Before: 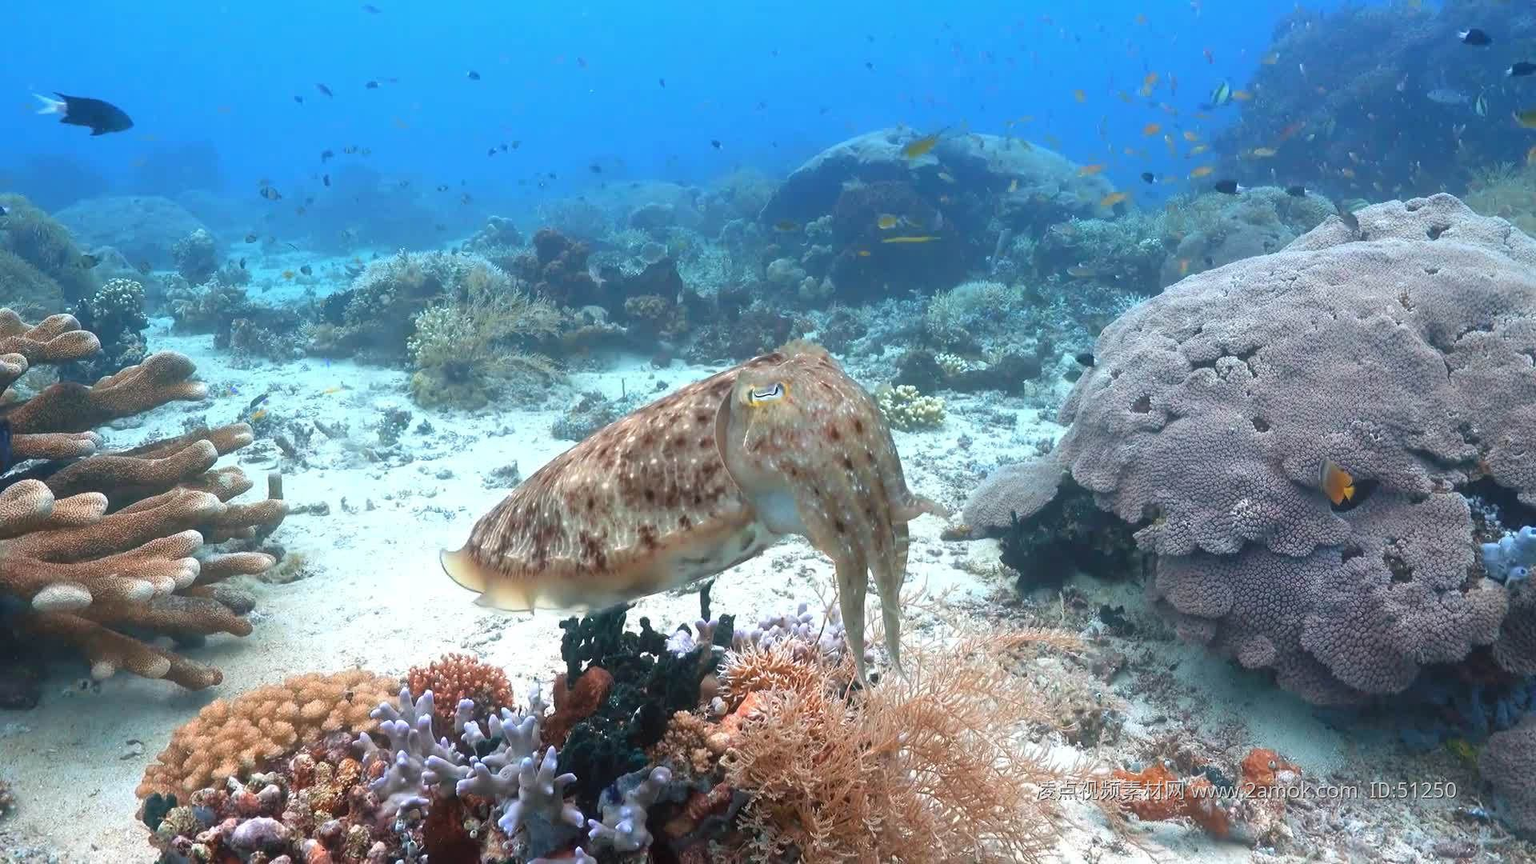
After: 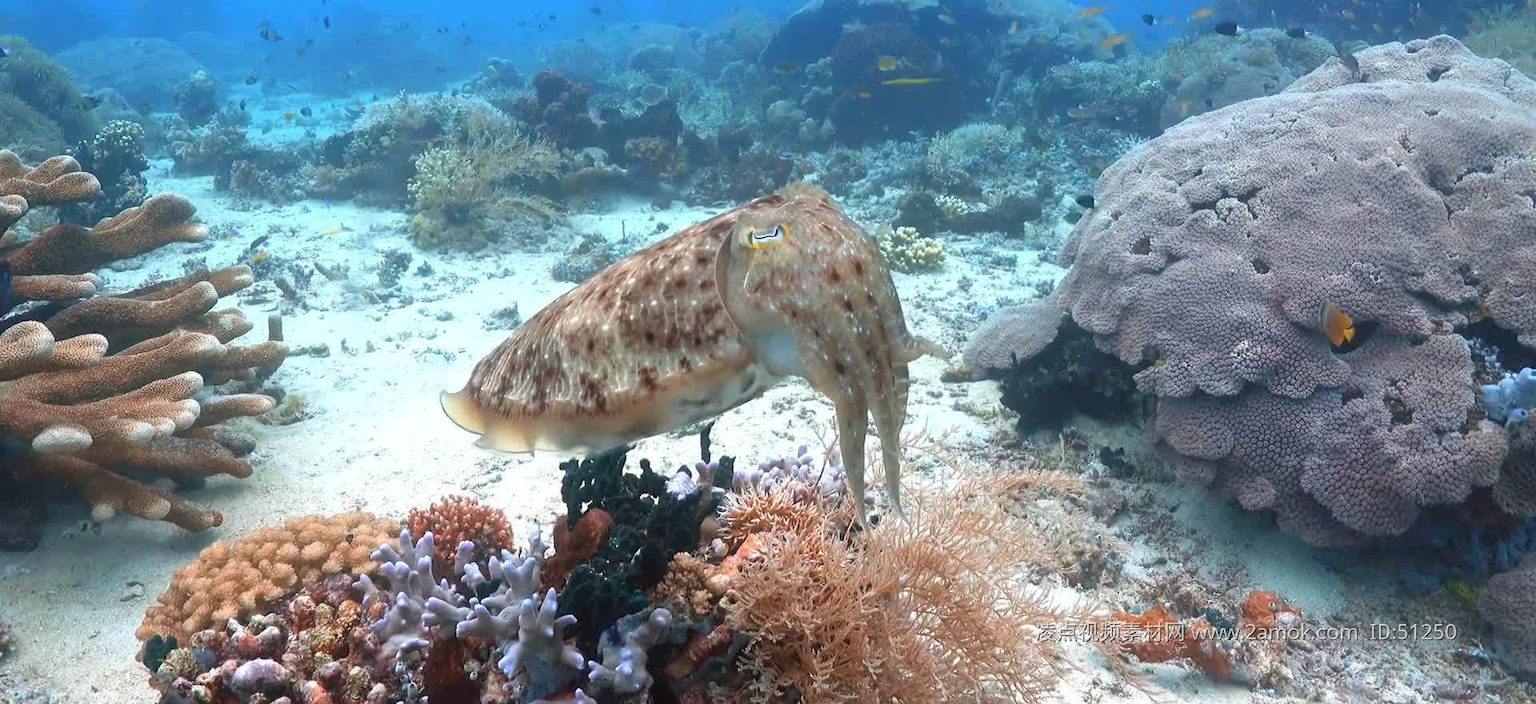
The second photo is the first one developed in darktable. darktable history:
crop and rotate: top 18.385%
